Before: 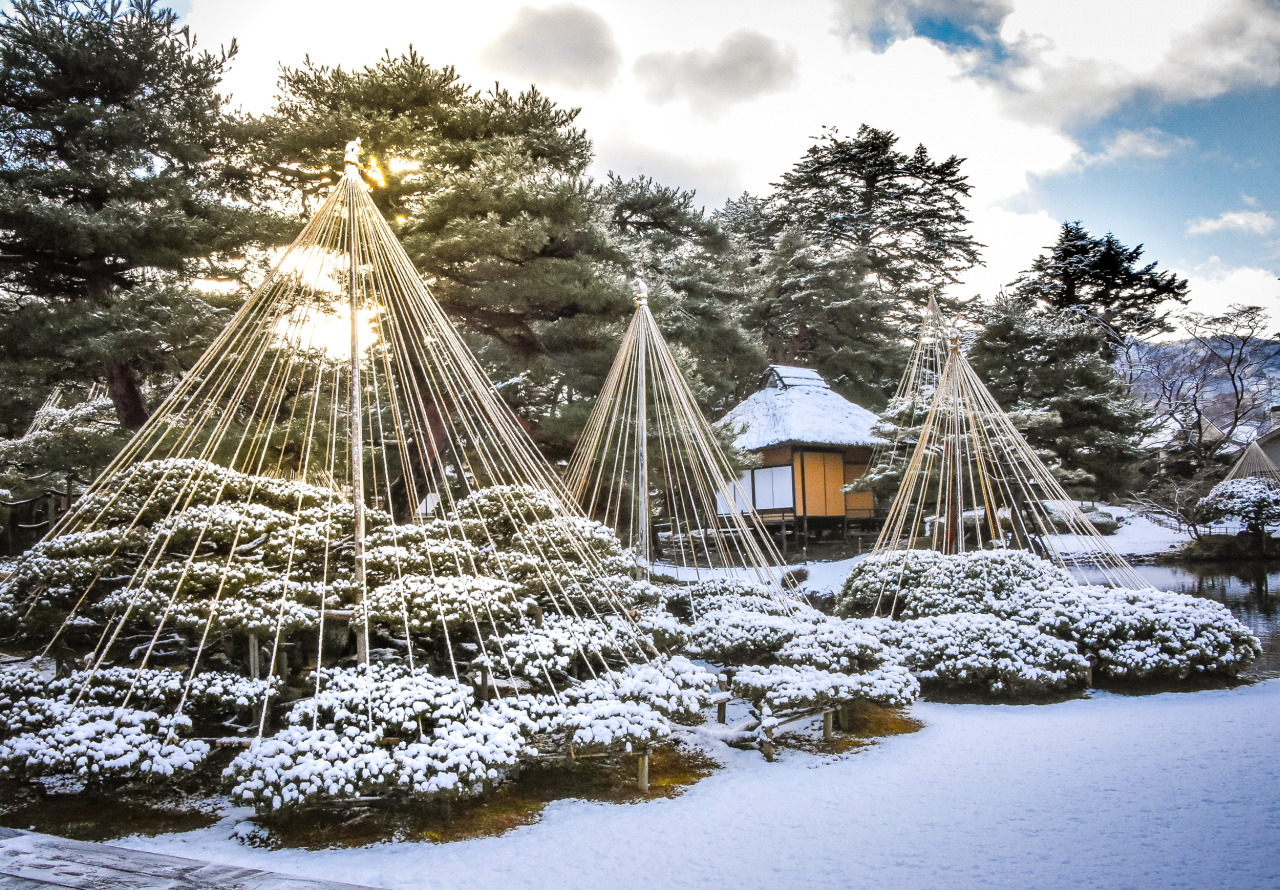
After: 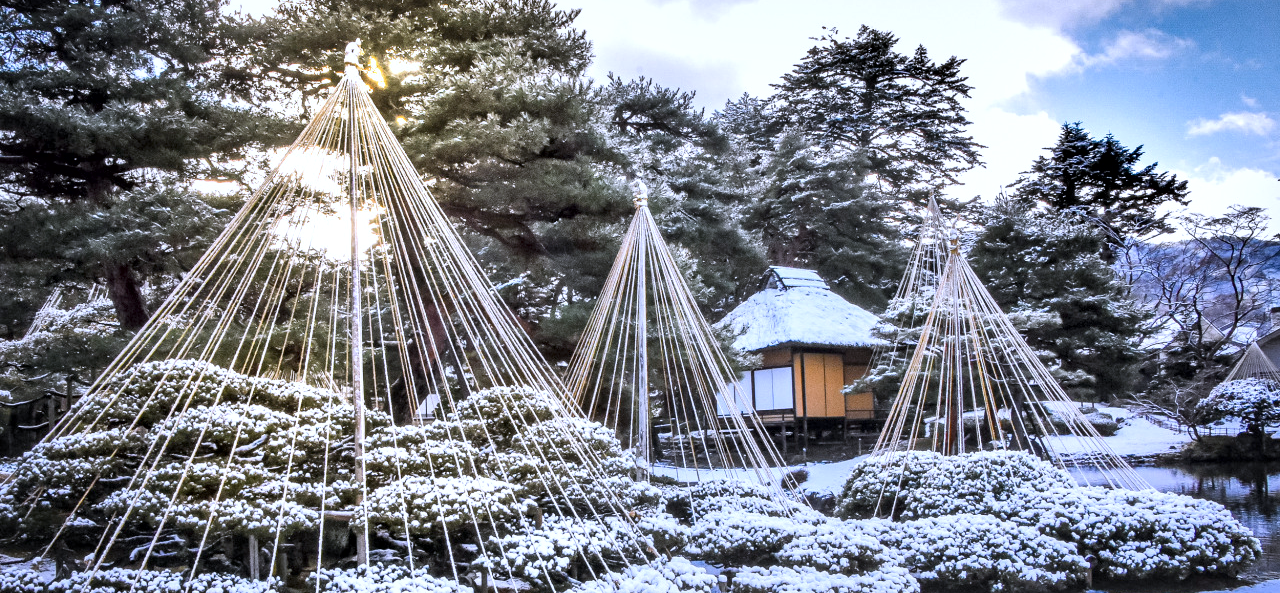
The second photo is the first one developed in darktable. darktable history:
color calibration: illuminant as shot in camera, x 0.379, y 0.396, temperature 4138.76 K
crop: top 11.166%, bottom 22.168%
local contrast: mode bilateral grid, contrast 25, coarseness 60, detail 151%, midtone range 0.2
